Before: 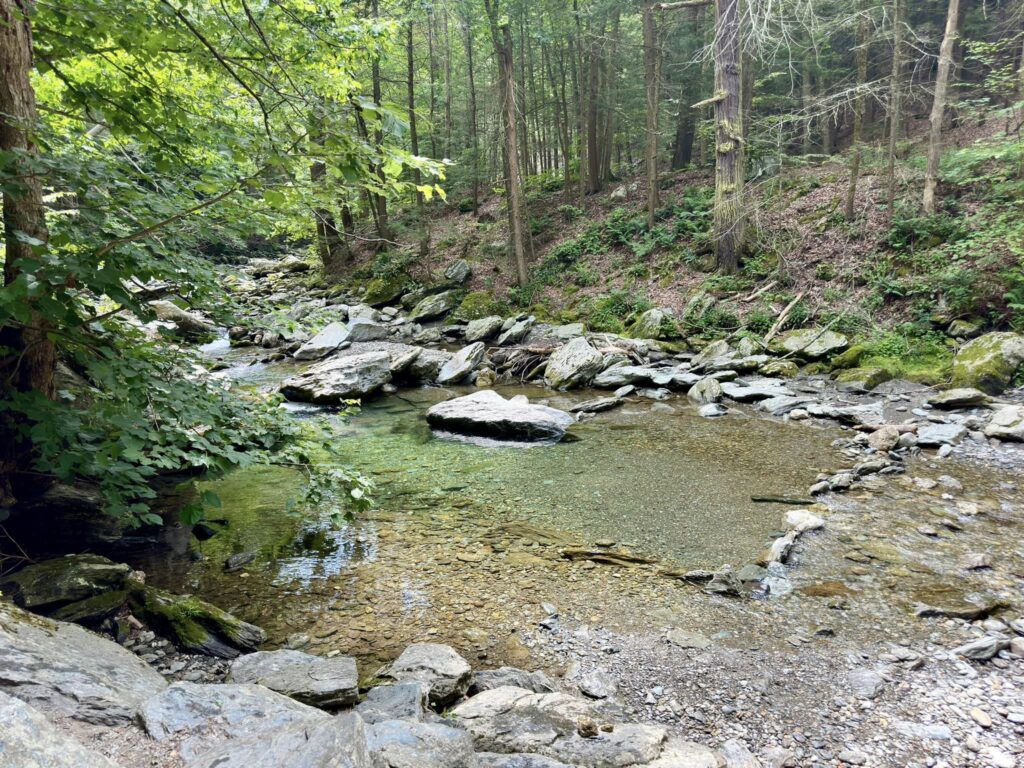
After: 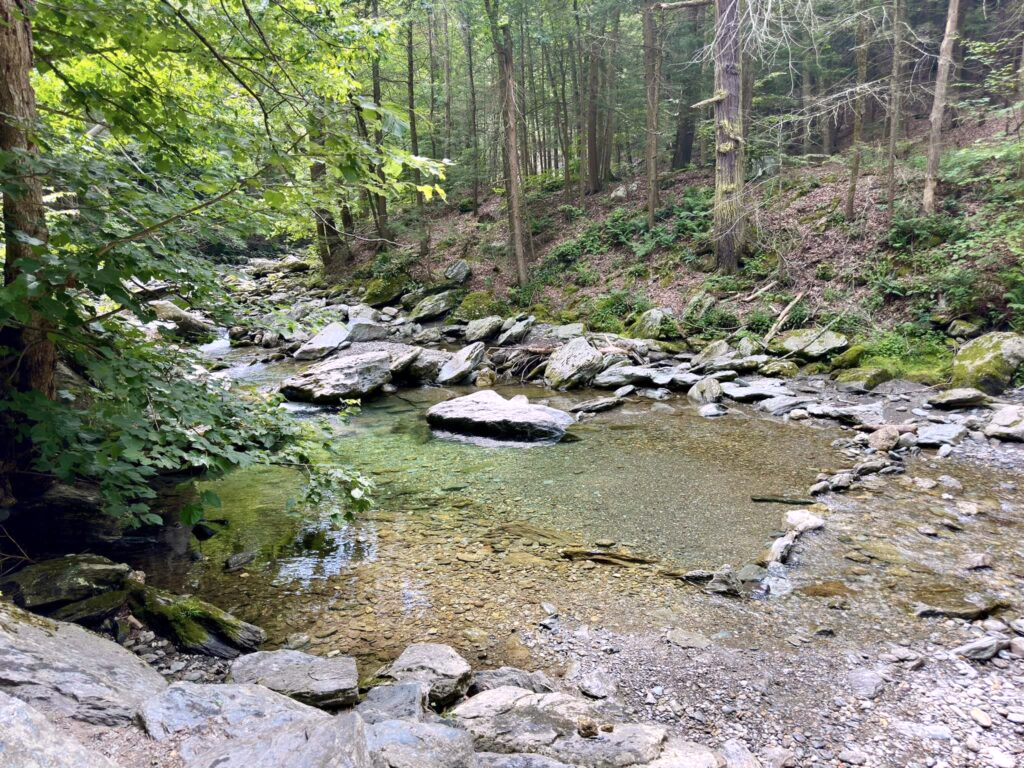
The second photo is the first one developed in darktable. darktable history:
white balance: red 1.066, blue 1.119
color correction: highlights a* -4.28, highlights b* 6.53
